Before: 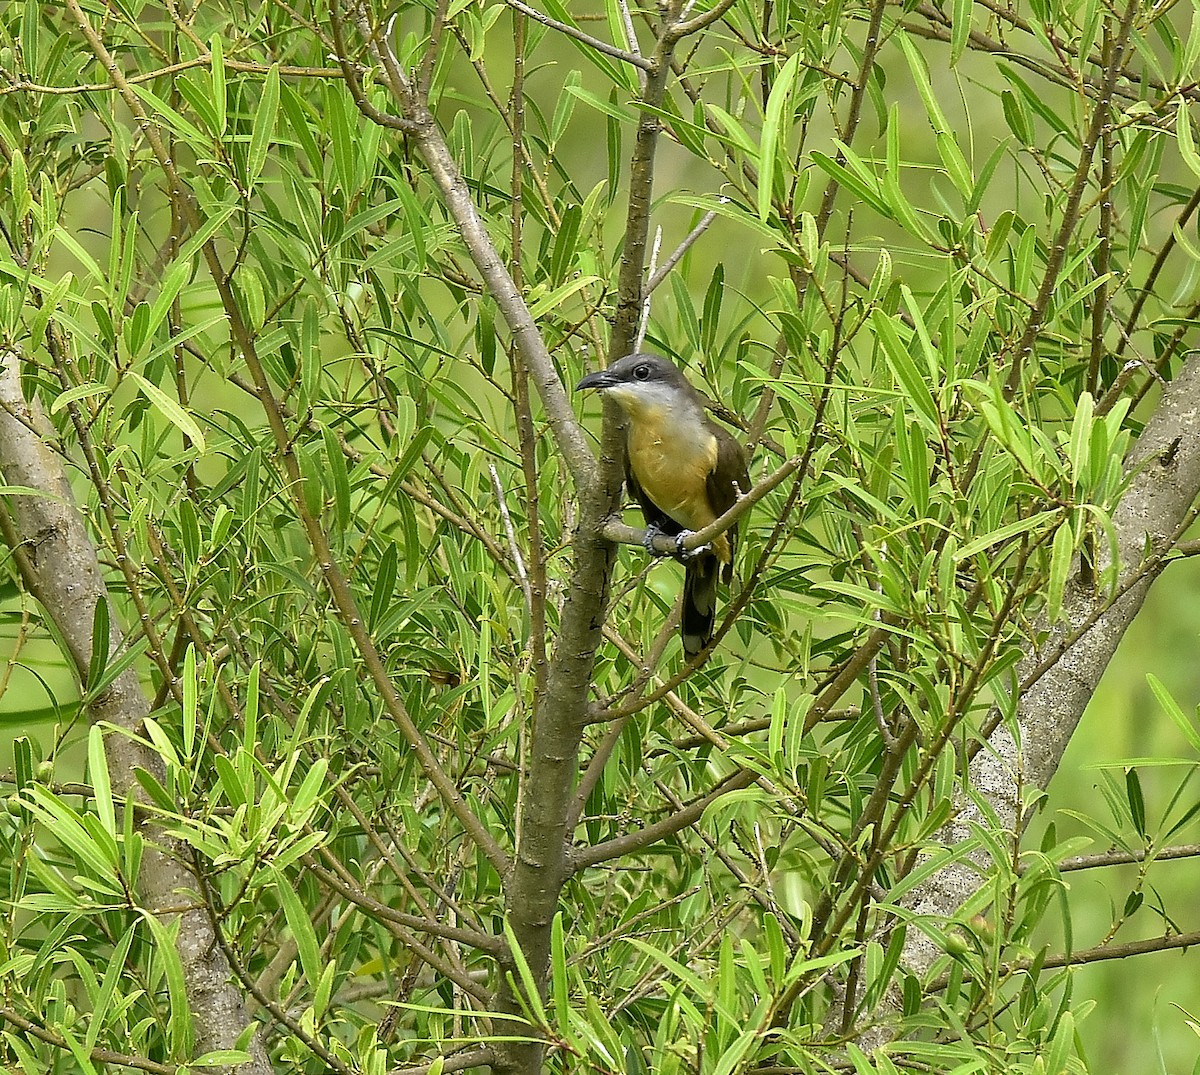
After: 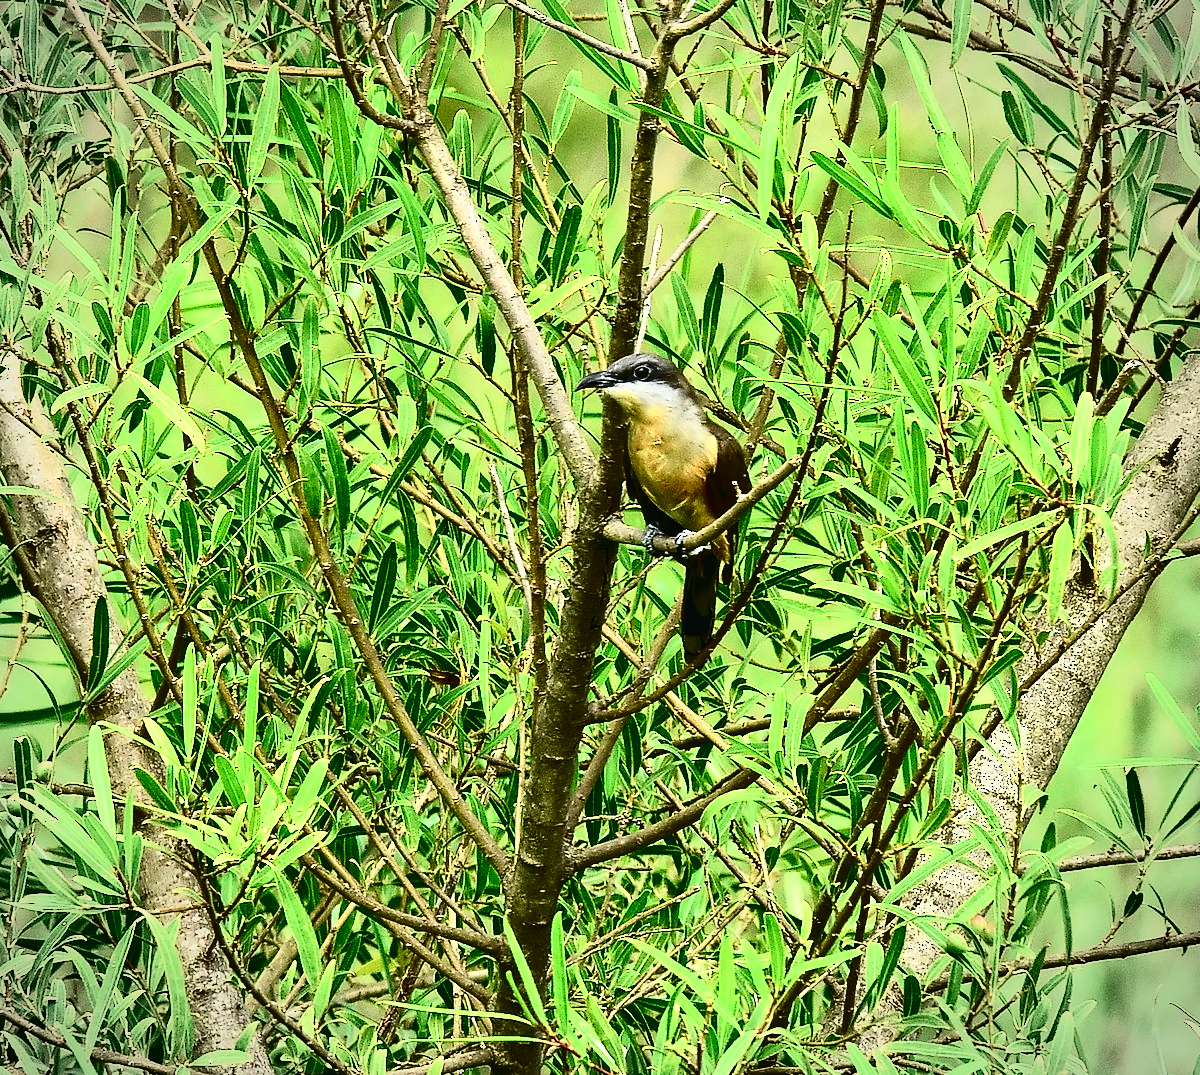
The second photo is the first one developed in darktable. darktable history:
tone curve: curves: ch0 [(0.001, 0.034) (0.115, 0.093) (0.251, 0.232) (0.382, 0.397) (0.652, 0.719) (0.802, 0.876) (1, 0.998)]; ch1 [(0, 0) (0.384, 0.324) (0.472, 0.466) (0.504, 0.5) (0.517, 0.533) (0.547, 0.564) (0.582, 0.628) (0.657, 0.727) (1, 1)]; ch2 [(0, 0) (0.278, 0.232) (0.5, 0.5) (0.531, 0.552) (0.61, 0.653) (1, 1)], color space Lab, independent channels, preserve colors none
contrast brightness saturation: contrast 0.5, saturation -0.1
local contrast: highlights 100%, shadows 100%, detail 120%, midtone range 0.2
vignetting: fall-off radius 45%, brightness -0.33
